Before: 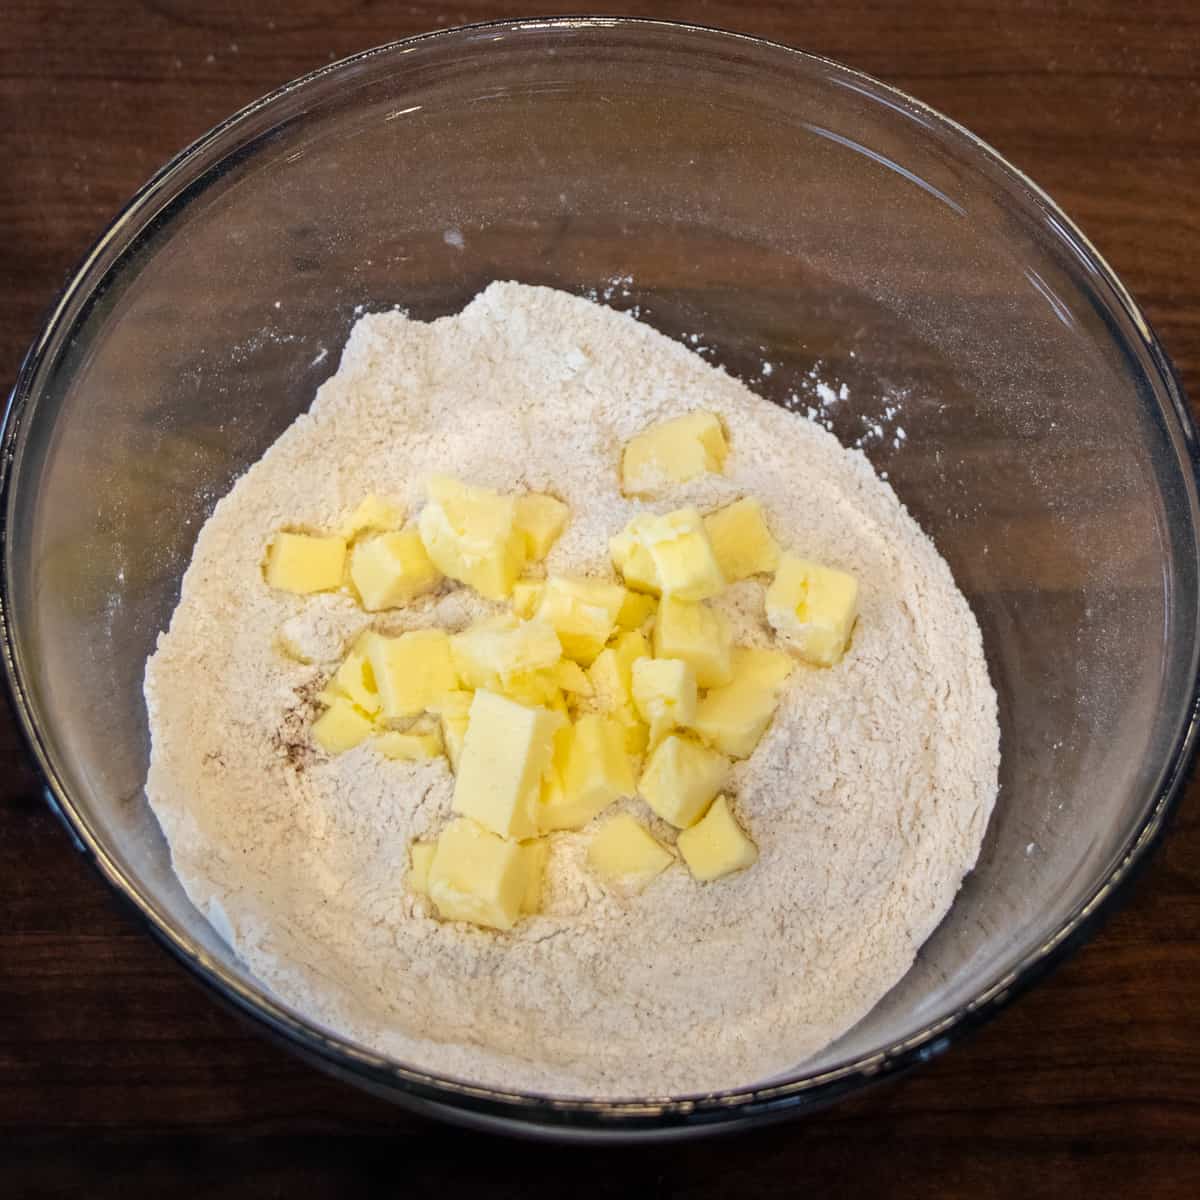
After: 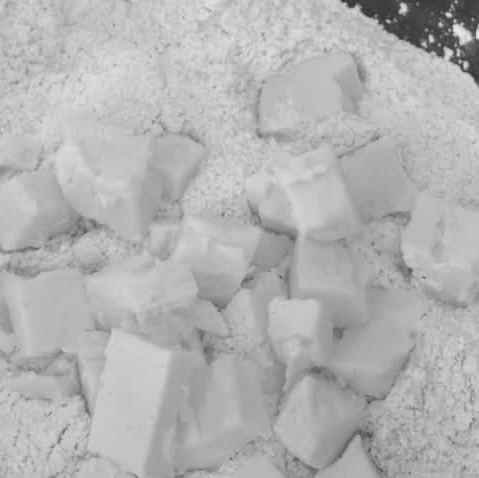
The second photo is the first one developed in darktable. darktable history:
color zones: curves: ch0 [(0, 0.613) (0.01, 0.613) (0.245, 0.448) (0.498, 0.529) (0.642, 0.665) (0.879, 0.777) (0.99, 0.613)]; ch1 [(0, 0) (0.143, 0) (0.286, 0) (0.429, 0) (0.571, 0) (0.714, 0) (0.857, 0)]
contrast brightness saturation: contrast -0.123
crop: left 30.361%, top 30.028%, right 29.702%, bottom 30.06%
